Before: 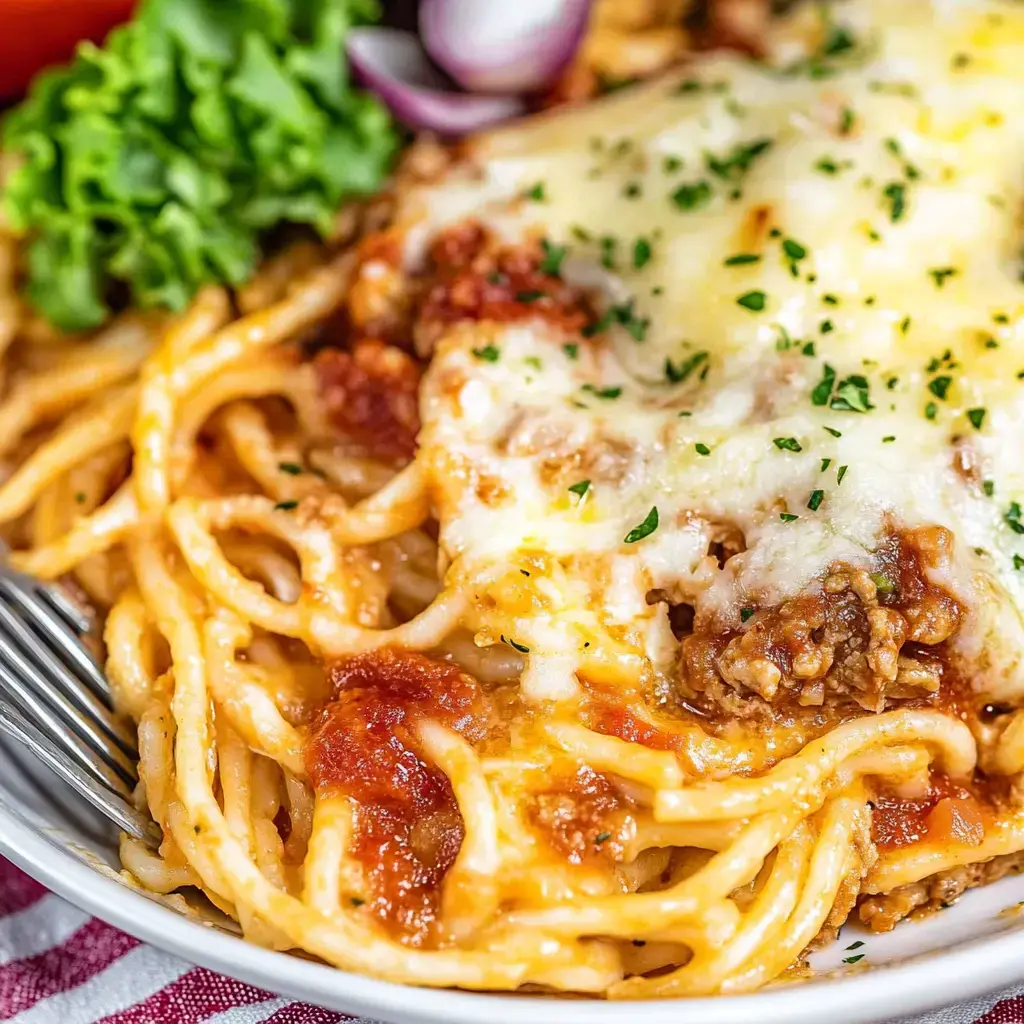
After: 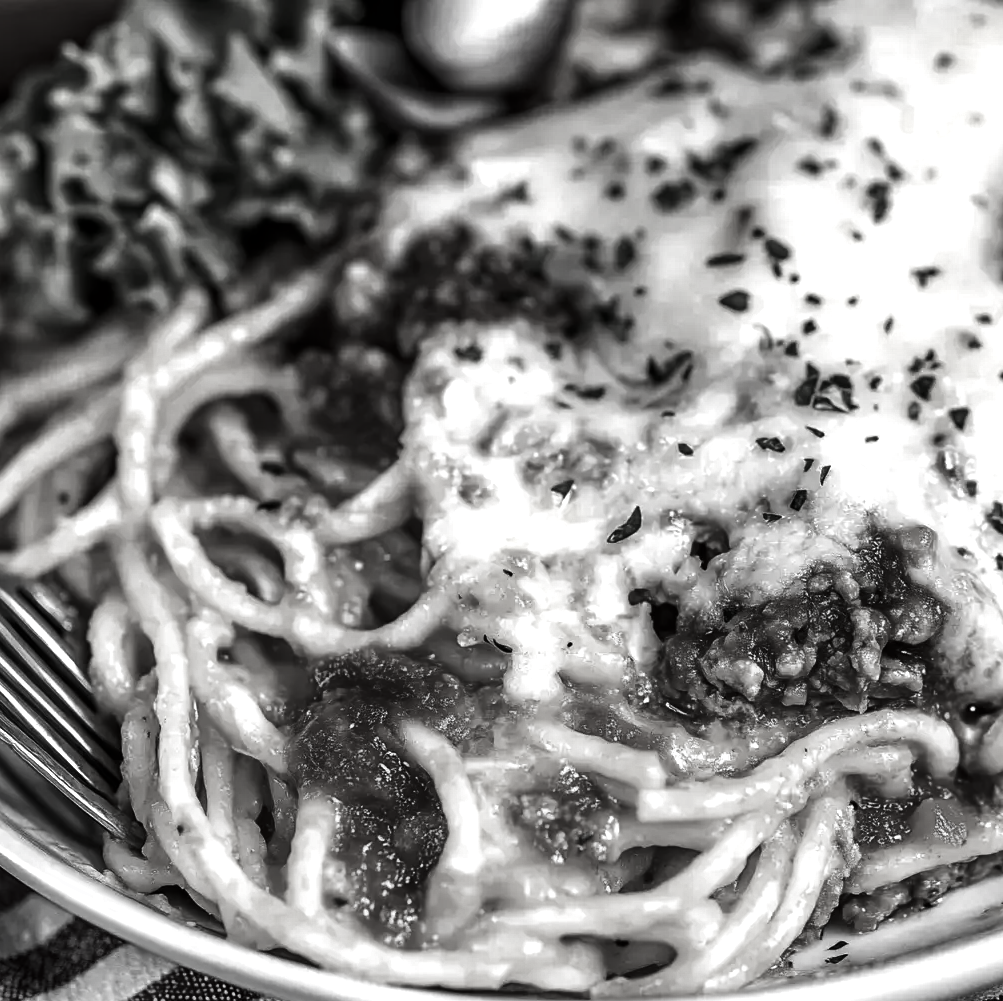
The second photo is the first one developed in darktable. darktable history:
crop: left 1.703%, right 0.273%, bottom 1.703%
tone equalizer: on, module defaults
contrast brightness saturation: contrast -0.025, brightness -0.596, saturation -0.986
exposure: exposure 0.298 EV, compensate highlight preservation false
color correction: highlights b* -0.041, saturation 1.36
